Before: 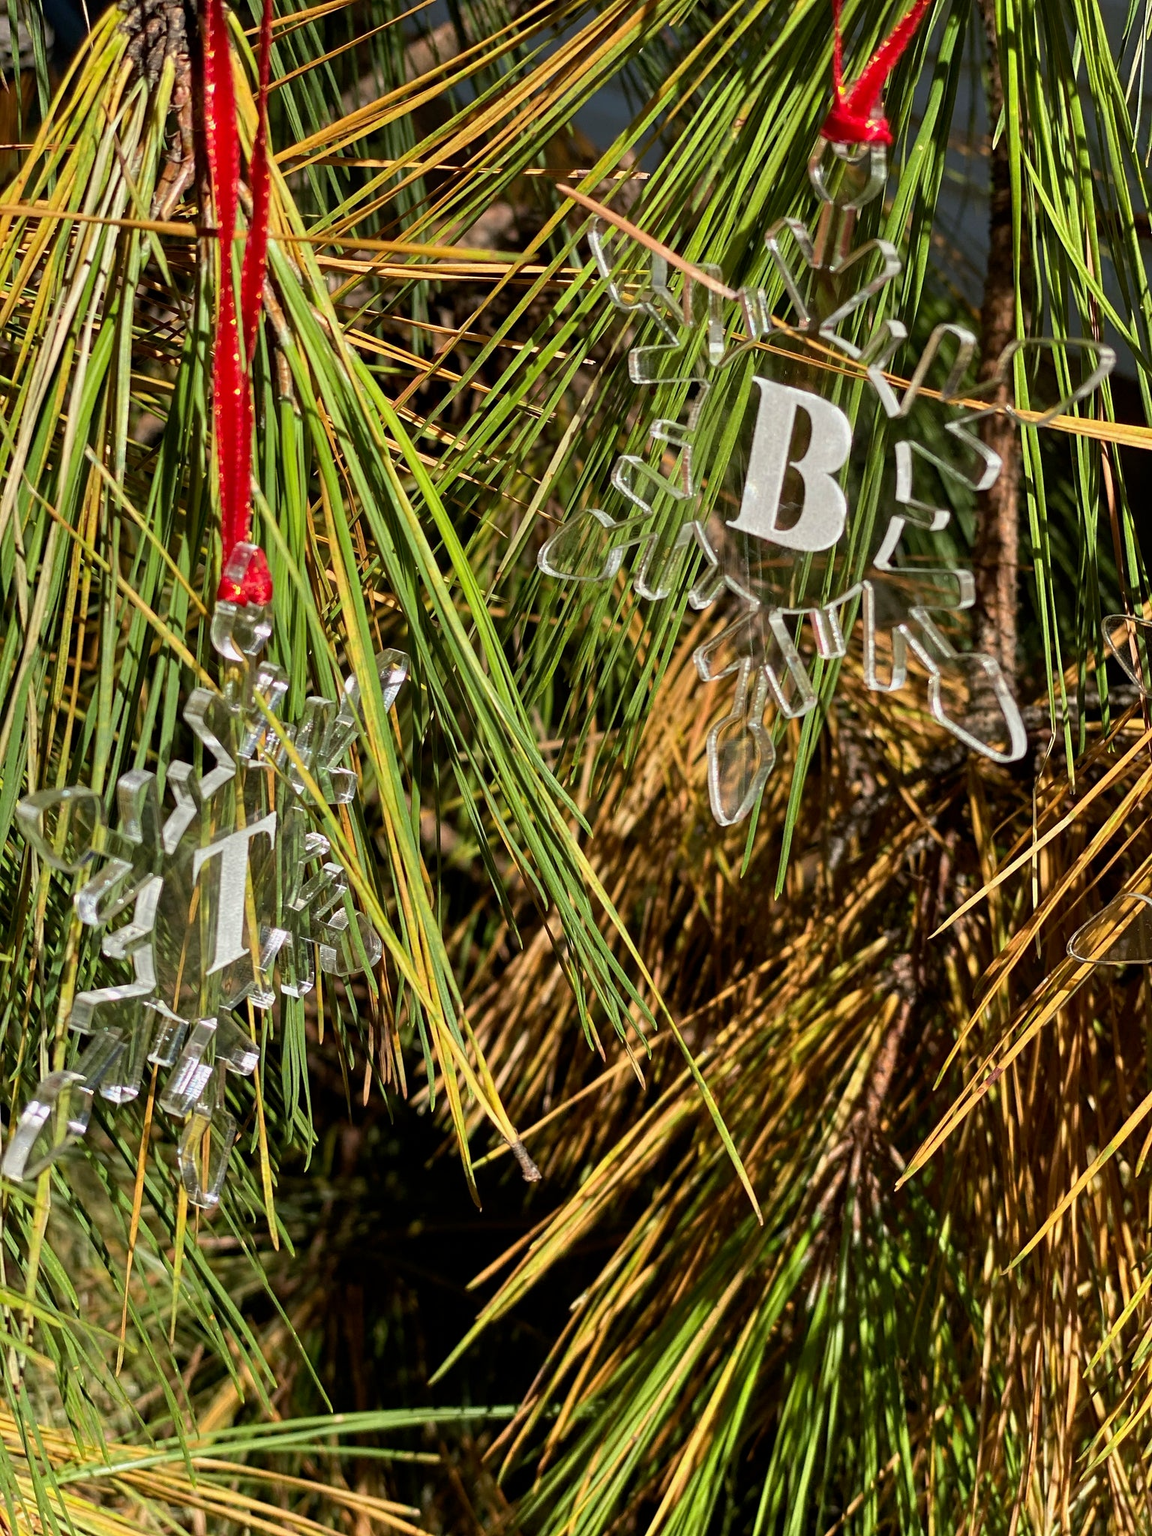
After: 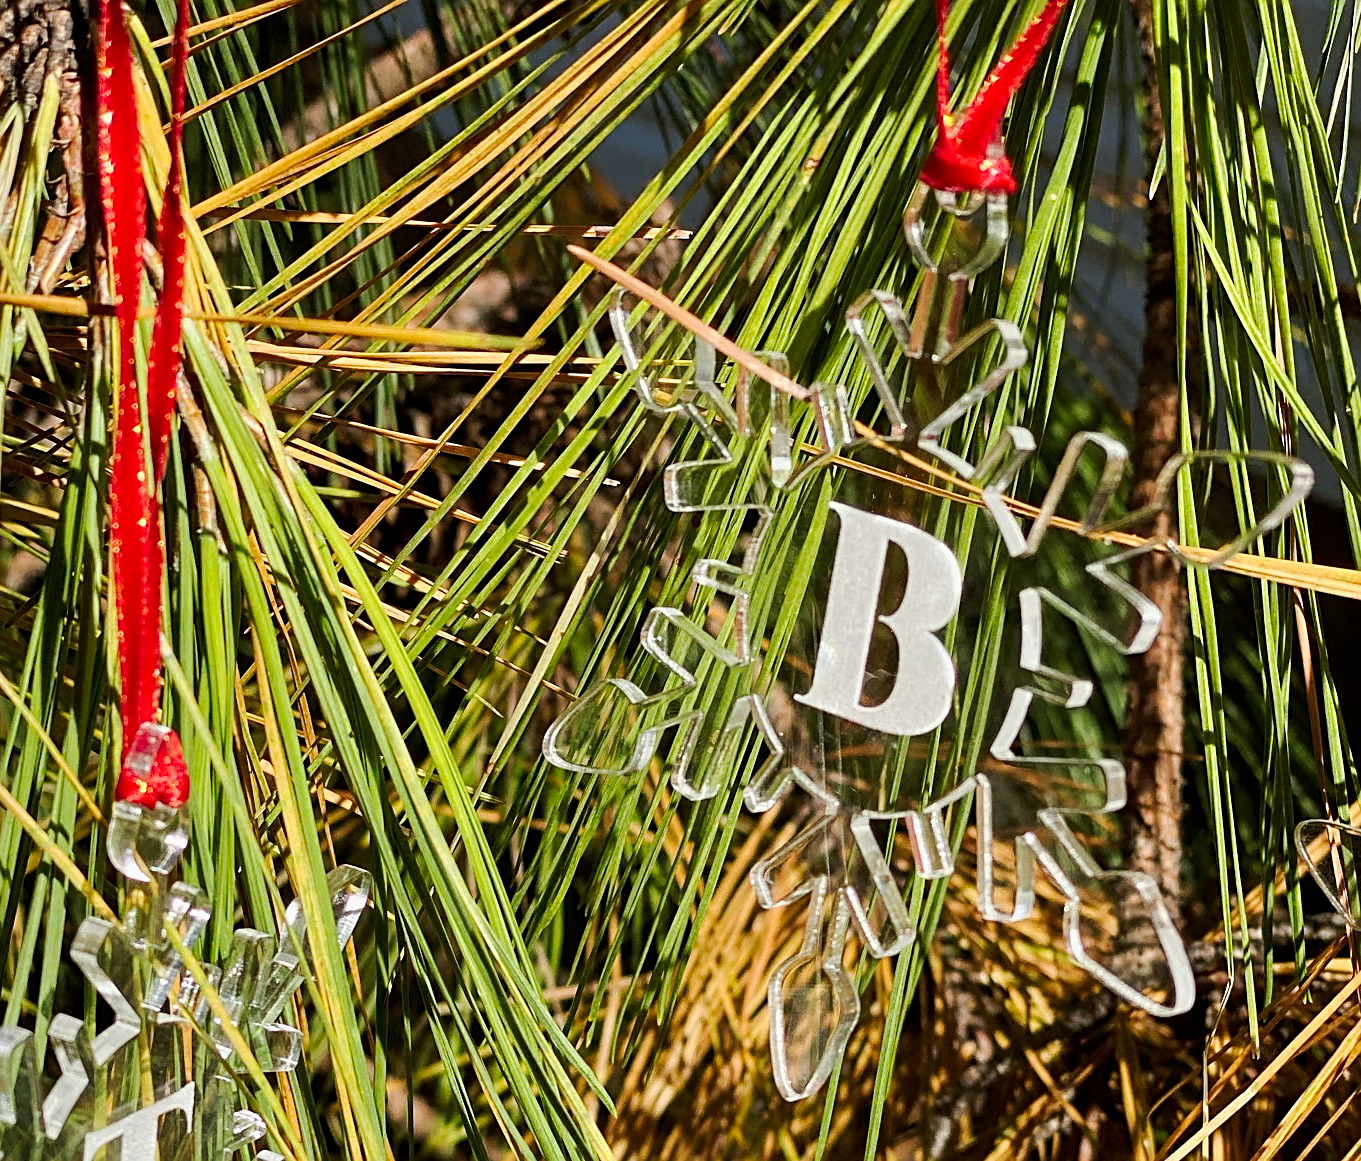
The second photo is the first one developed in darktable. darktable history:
sharpen: on, module defaults
crop and rotate: left 11.367%, bottom 43.307%
tone curve: curves: ch0 [(0, 0) (0.239, 0.248) (0.508, 0.606) (0.828, 0.878) (1, 1)]; ch1 [(0, 0) (0.401, 0.42) (0.442, 0.47) (0.492, 0.498) (0.511, 0.516) (0.555, 0.586) (0.681, 0.739) (1, 1)]; ch2 [(0, 0) (0.411, 0.433) (0.5, 0.504) (0.545, 0.574) (1, 1)], preserve colors none
